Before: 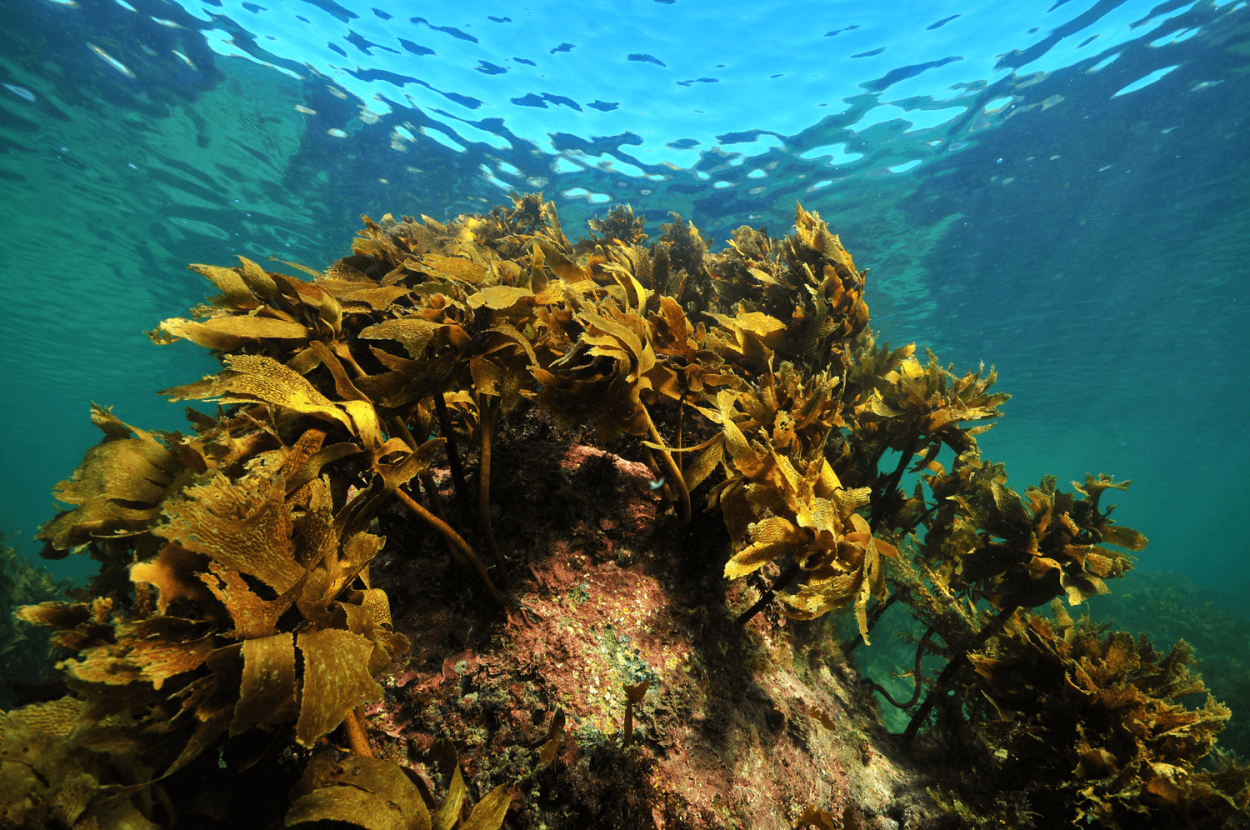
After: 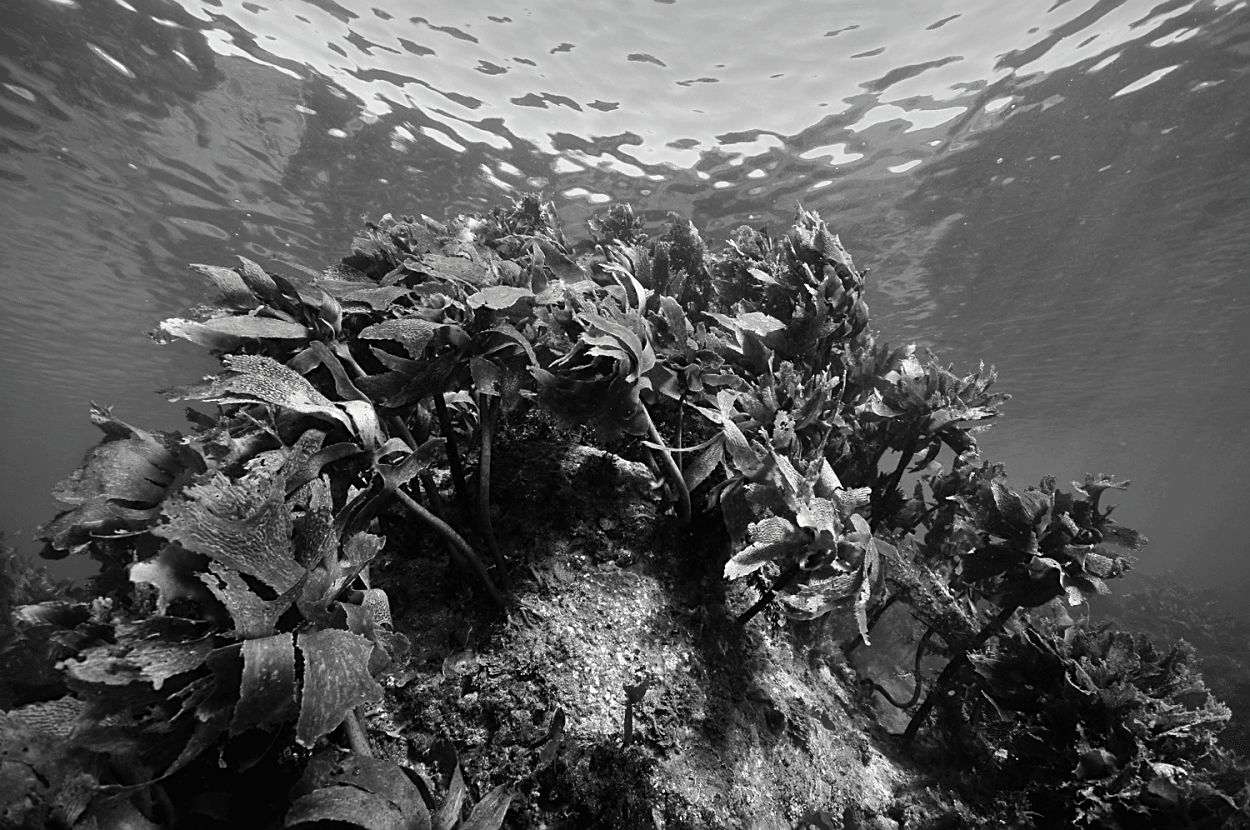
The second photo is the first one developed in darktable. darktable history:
sharpen: on, module defaults
contrast brightness saturation: saturation -0.995
